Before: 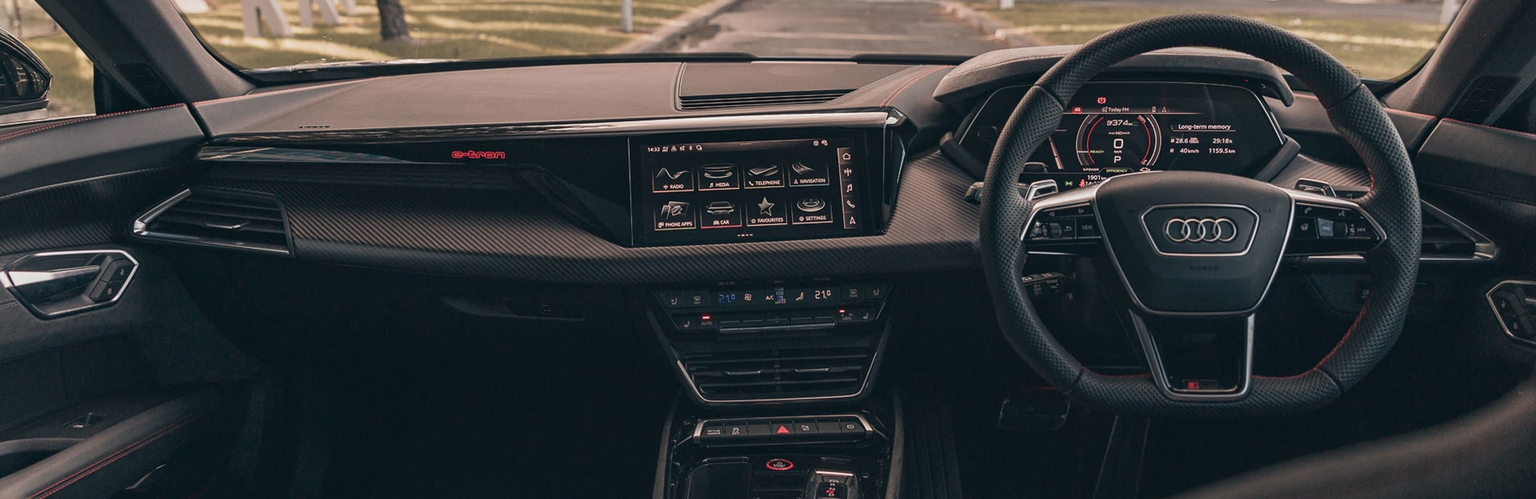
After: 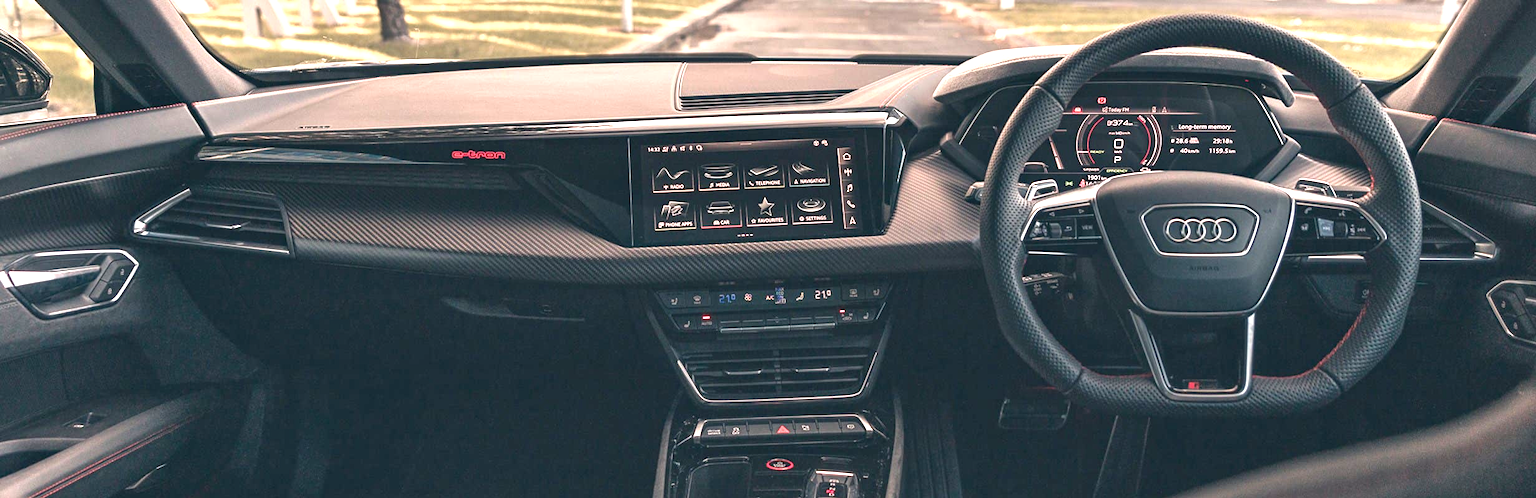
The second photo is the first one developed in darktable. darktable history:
shadows and highlights: radius 125.37, shadows 30.46, highlights -30.53, low approximation 0.01, soften with gaussian
exposure: exposure 1.517 EV, compensate exposure bias true, compensate highlight preservation false
